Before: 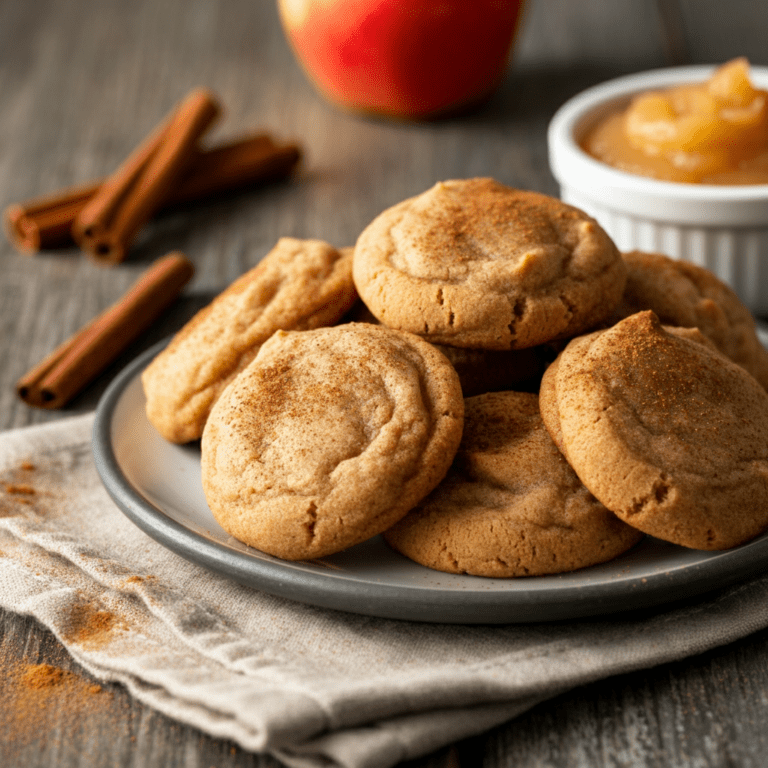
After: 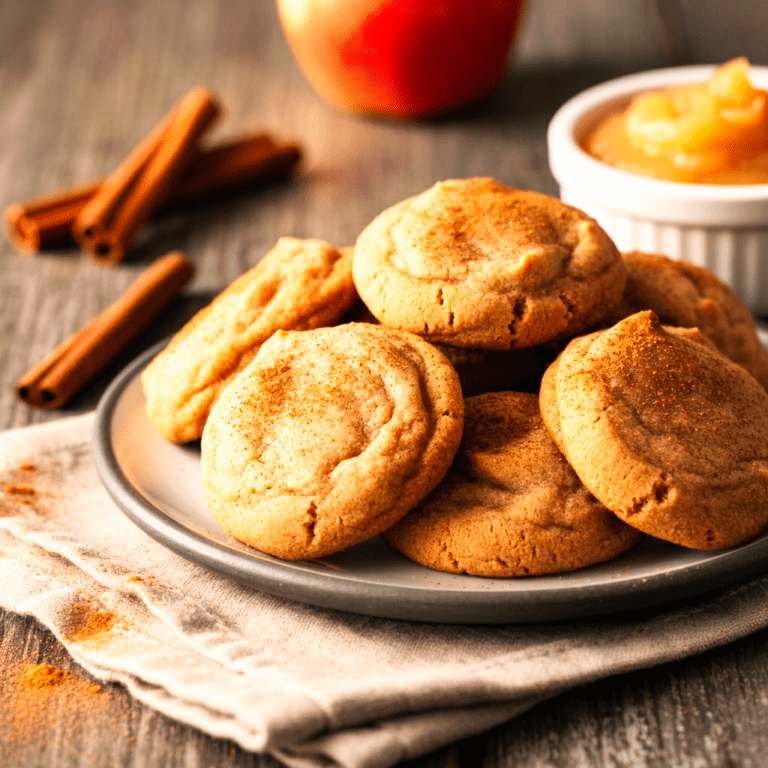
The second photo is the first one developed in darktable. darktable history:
white balance: red 1.127, blue 0.943
tone curve: curves: ch0 [(0, 0) (0.003, 0.011) (0.011, 0.02) (0.025, 0.032) (0.044, 0.046) (0.069, 0.071) (0.1, 0.107) (0.136, 0.144) (0.177, 0.189) (0.224, 0.244) (0.277, 0.309) (0.335, 0.398) (0.399, 0.477) (0.468, 0.583) (0.543, 0.675) (0.623, 0.772) (0.709, 0.855) (0.801, 0.926) (0.898, 0.979) (1, 1)], preserve colors none
